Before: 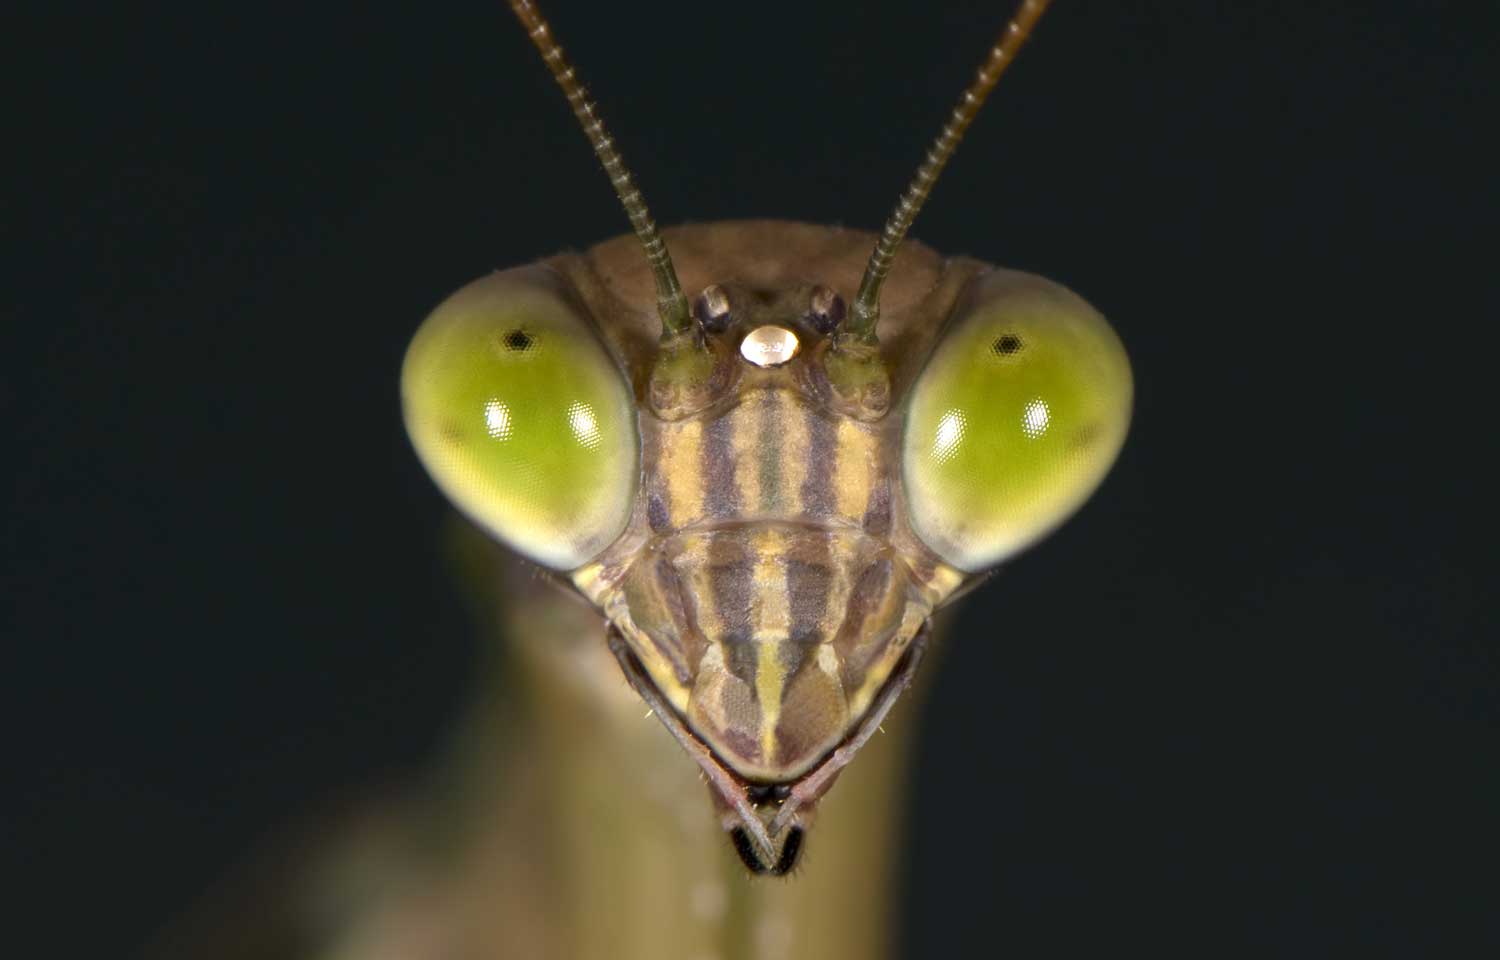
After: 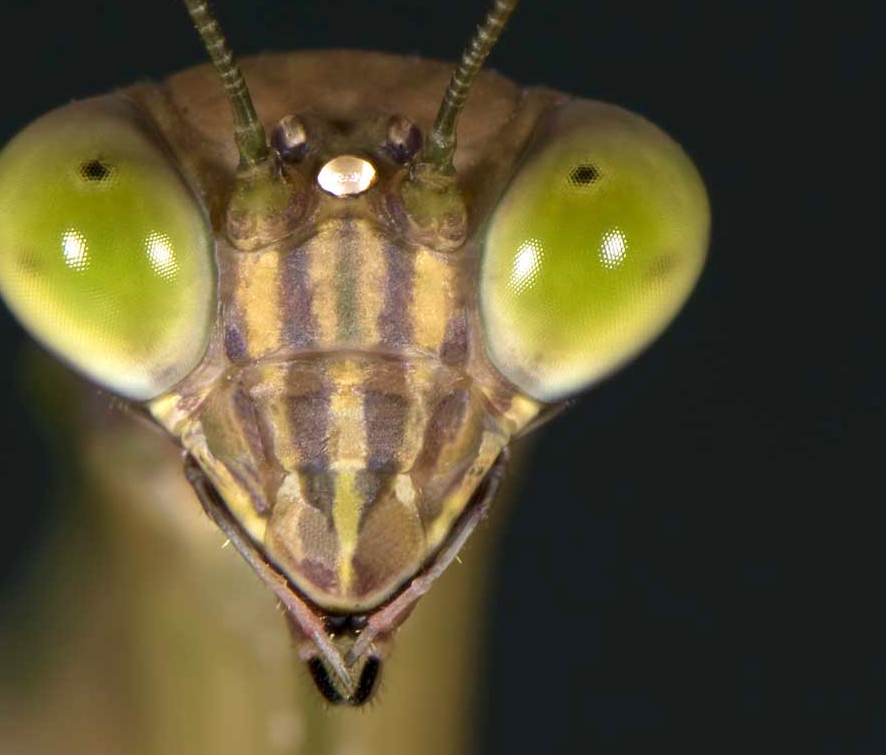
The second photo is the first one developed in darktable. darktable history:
crop and rotate: left 28.256%, top 17.734%, right 12.656%, bottom 3.573%
velvia: on, module defaults
